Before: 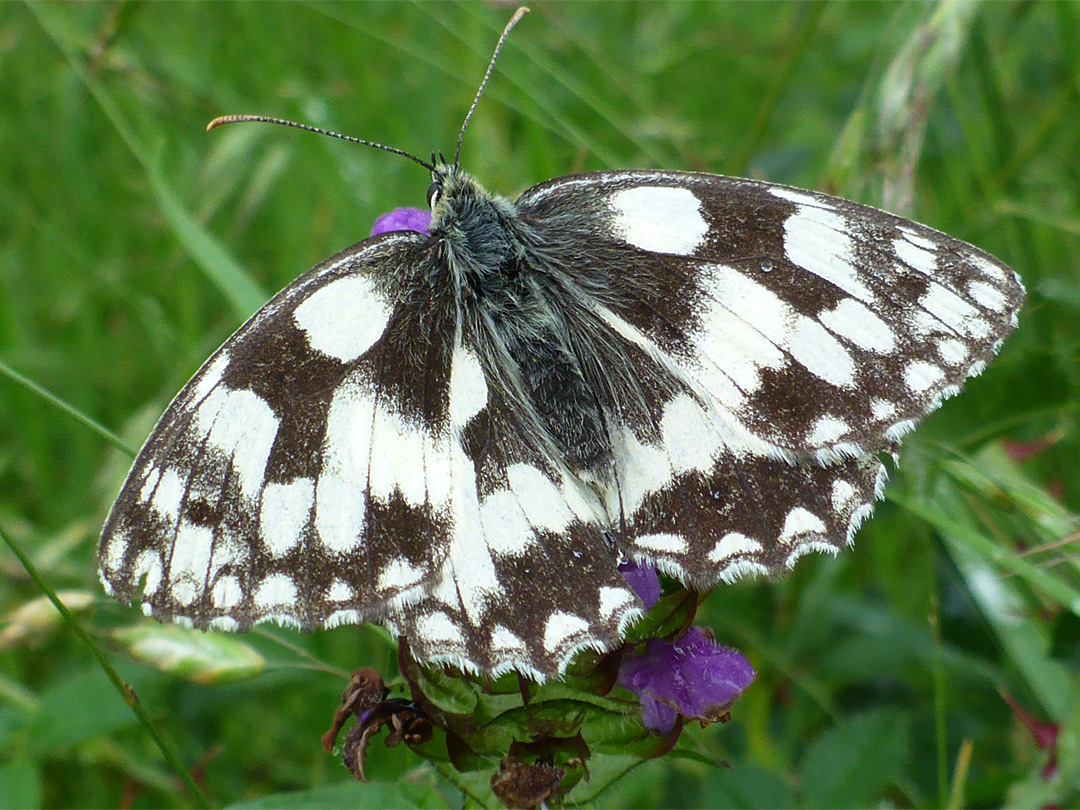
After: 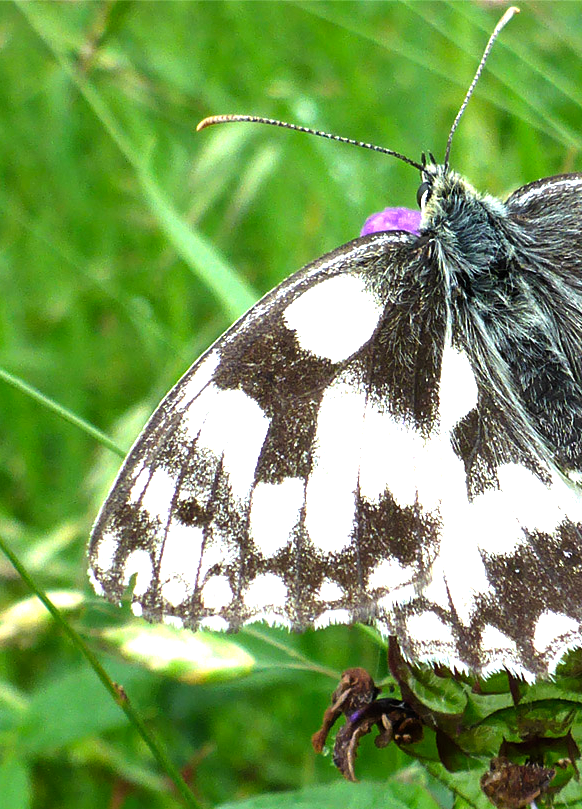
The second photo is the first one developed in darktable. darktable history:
crop: left 0.936%, right 45.166%, bottom 0.088%
levels: levels [0.012, 0.367, 0.697]
